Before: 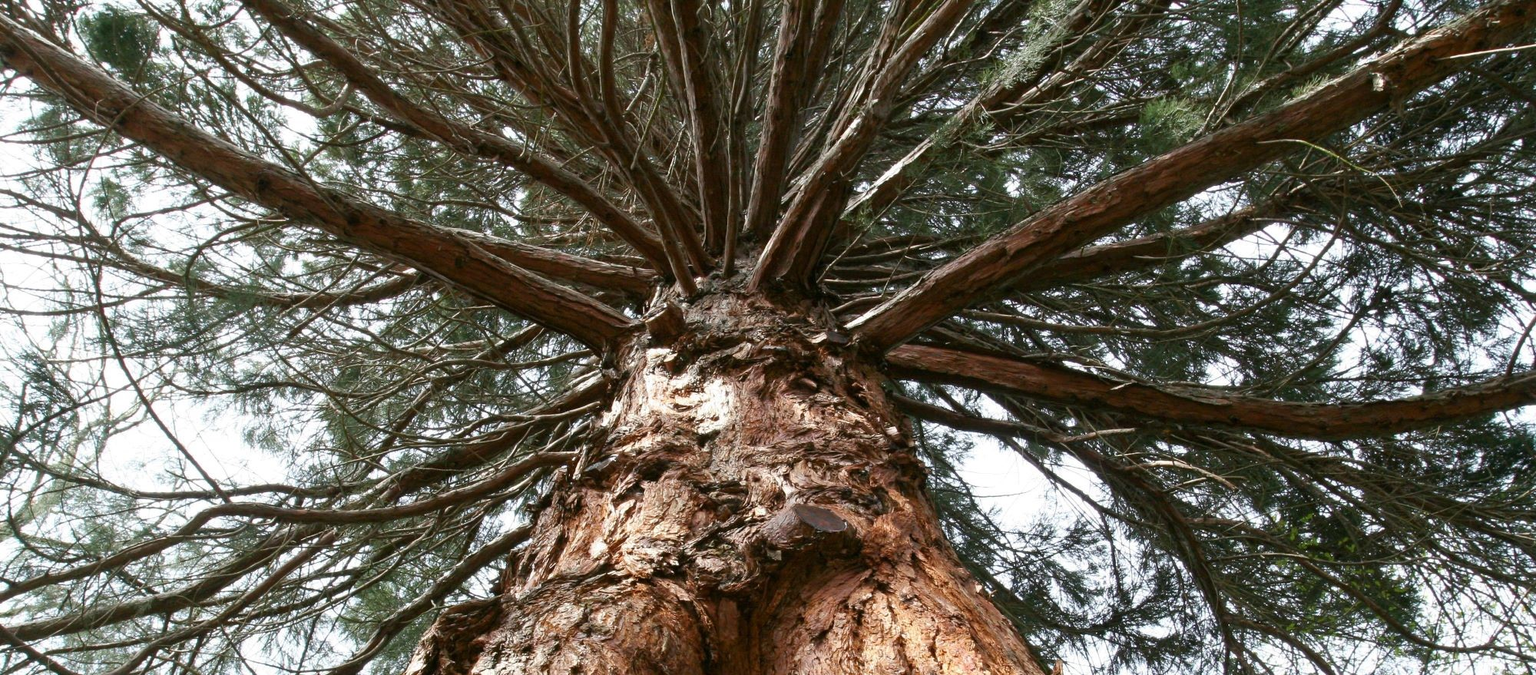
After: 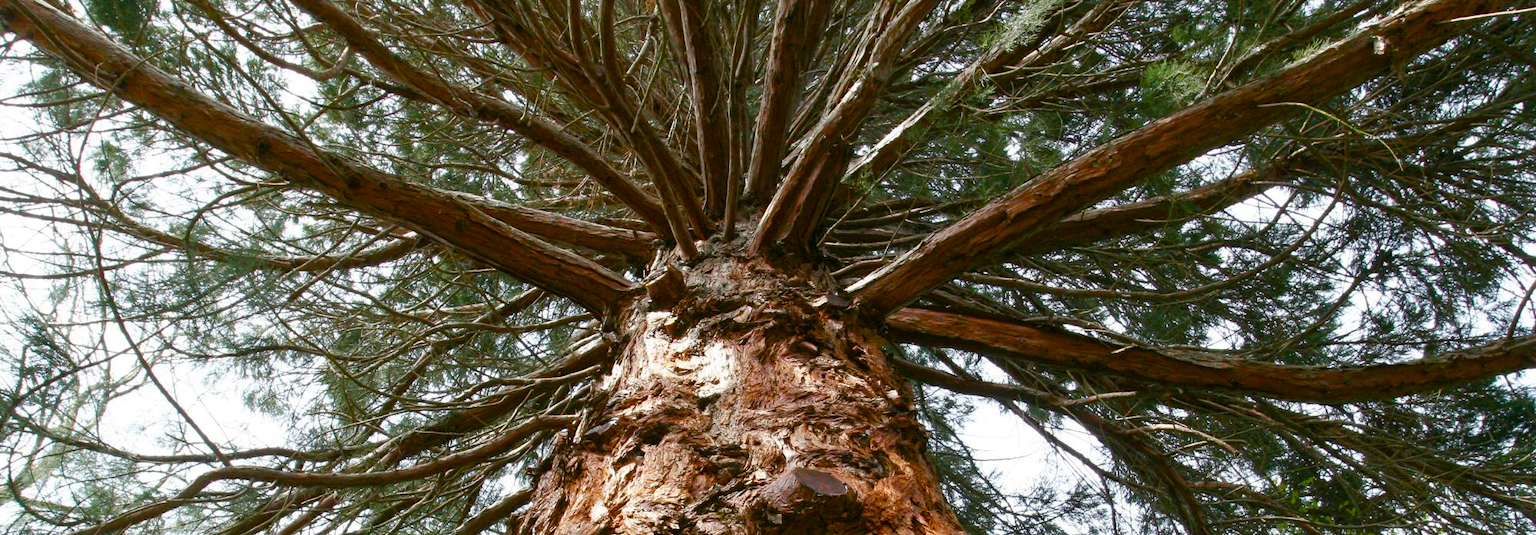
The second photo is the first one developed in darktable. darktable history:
color balance rgb: perceptual saturation grading › global saturation 35%, perceptual saturation grading › highlights -30%, perceptual saturation grading › shadows 35%, perceptual brilliance grading › global brilliance 3%, perceptual brilliance grading › highlights -3%, perceptual brilliance grading › shadows 3%
crop and rotate: top 5.667%, bottom 14.937%
